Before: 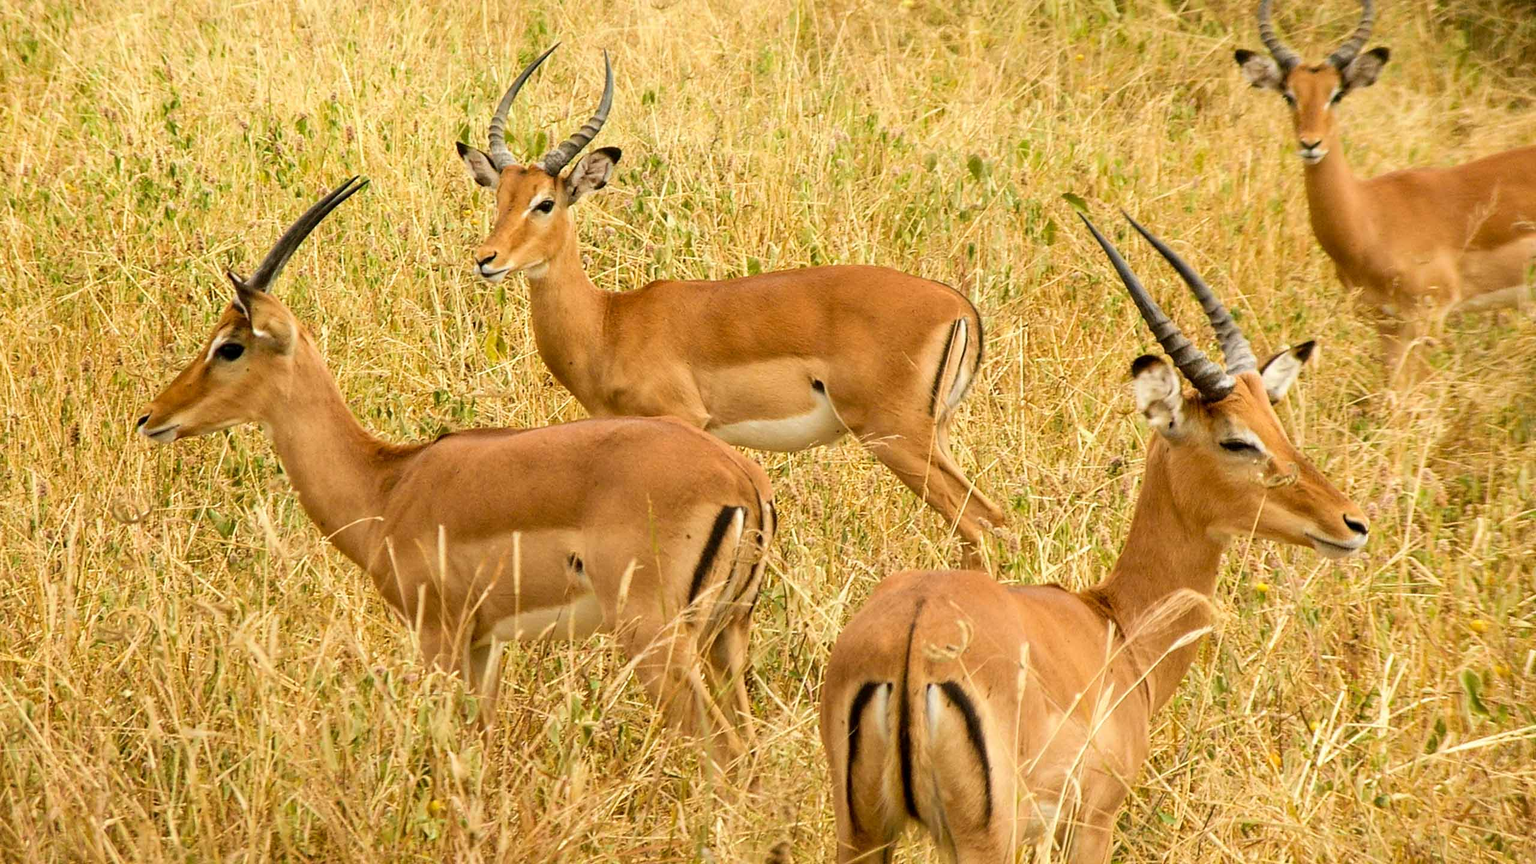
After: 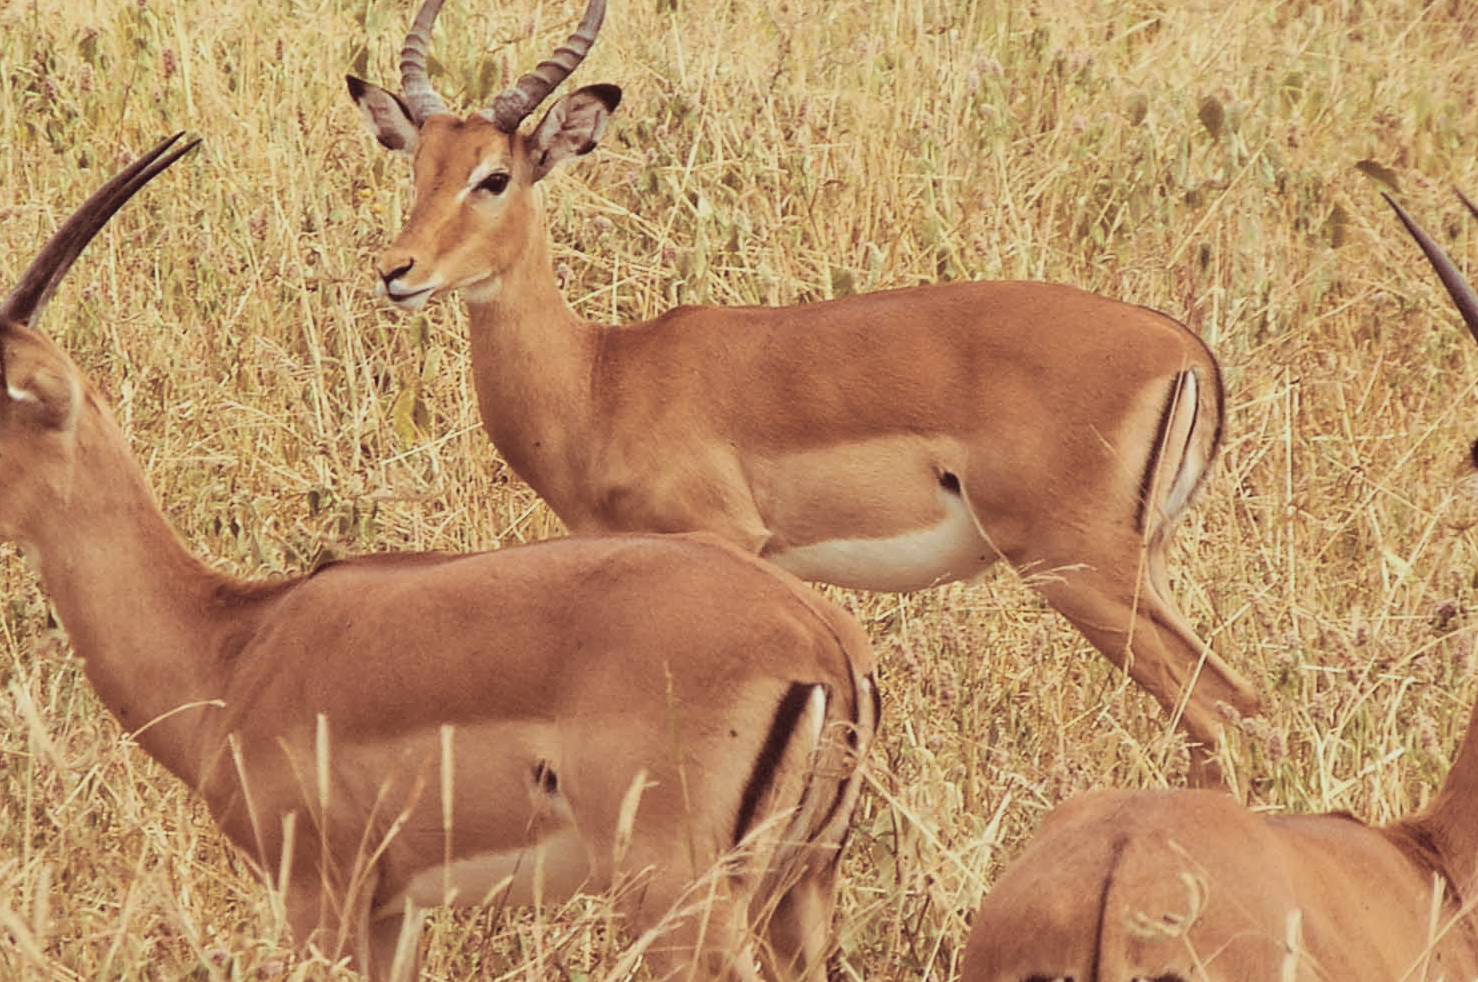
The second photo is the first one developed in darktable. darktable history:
lowpass: radius 0.1, contrast 0.85, saturation 1.1, unbound 0
crop: left 16.202%, top 11.208%, right 26.045%, bottom 20.557%
contrast brightness saturation: contrast -0.05, saturation -0.41
split-toning: shadows › hue 360°
